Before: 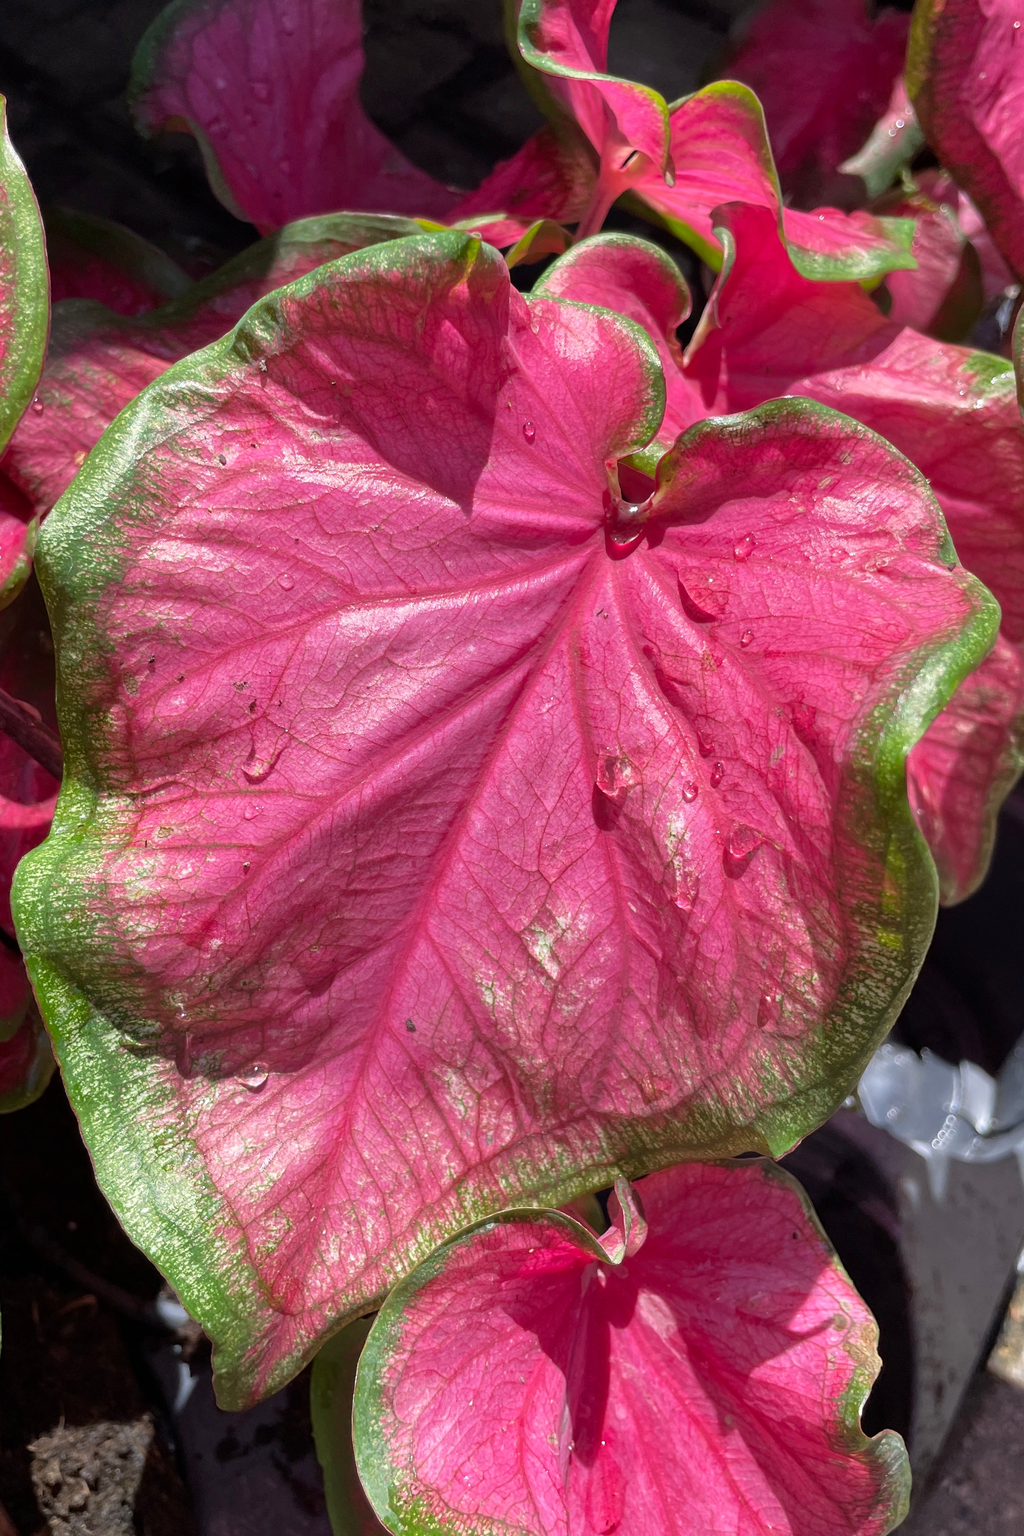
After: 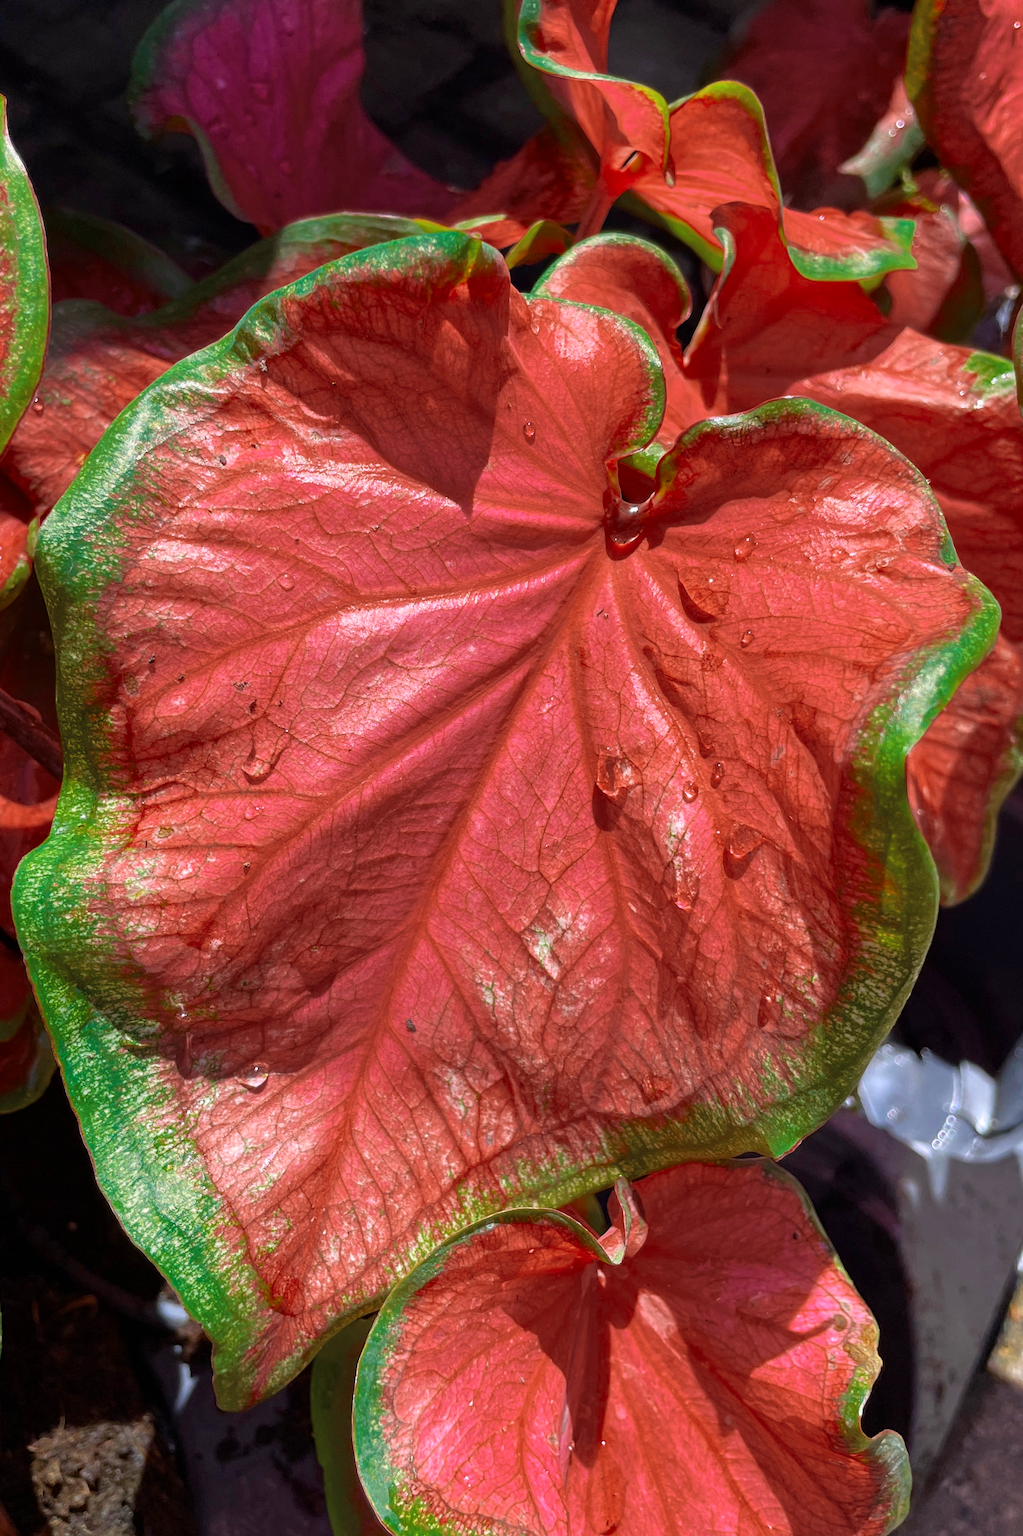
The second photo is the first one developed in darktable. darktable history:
color balance rgb: linear chroma grading › global chroma 15.042%, perceptual saturation grading › global saturation 30.043%, global vibrance 40.637%
color zones: curves: ch0 [(0, 0.5) (0.125, 0.4) (0.25, 0.5) (0.375, 0.4) (0.5, 0.4) (0.625, 0.6) (0.75, 0.6) (0.875, 0.5)]; ch1 [(0, 0.35) (0.125, 0.45) (0.25, 0.35) (0.375, 0.35) (0.5, 0.35) (0.625, 0.35) (0.75, 0.45) (0.875, 0.35)]; ch2 [(0, 0.6) (0.125, 0.5) (0.25, 0.5) (0.375, 0.6) (0.5, 0.6) (0.625, 0.5) (0.75, 0.5) (0.875, 0.5)]
